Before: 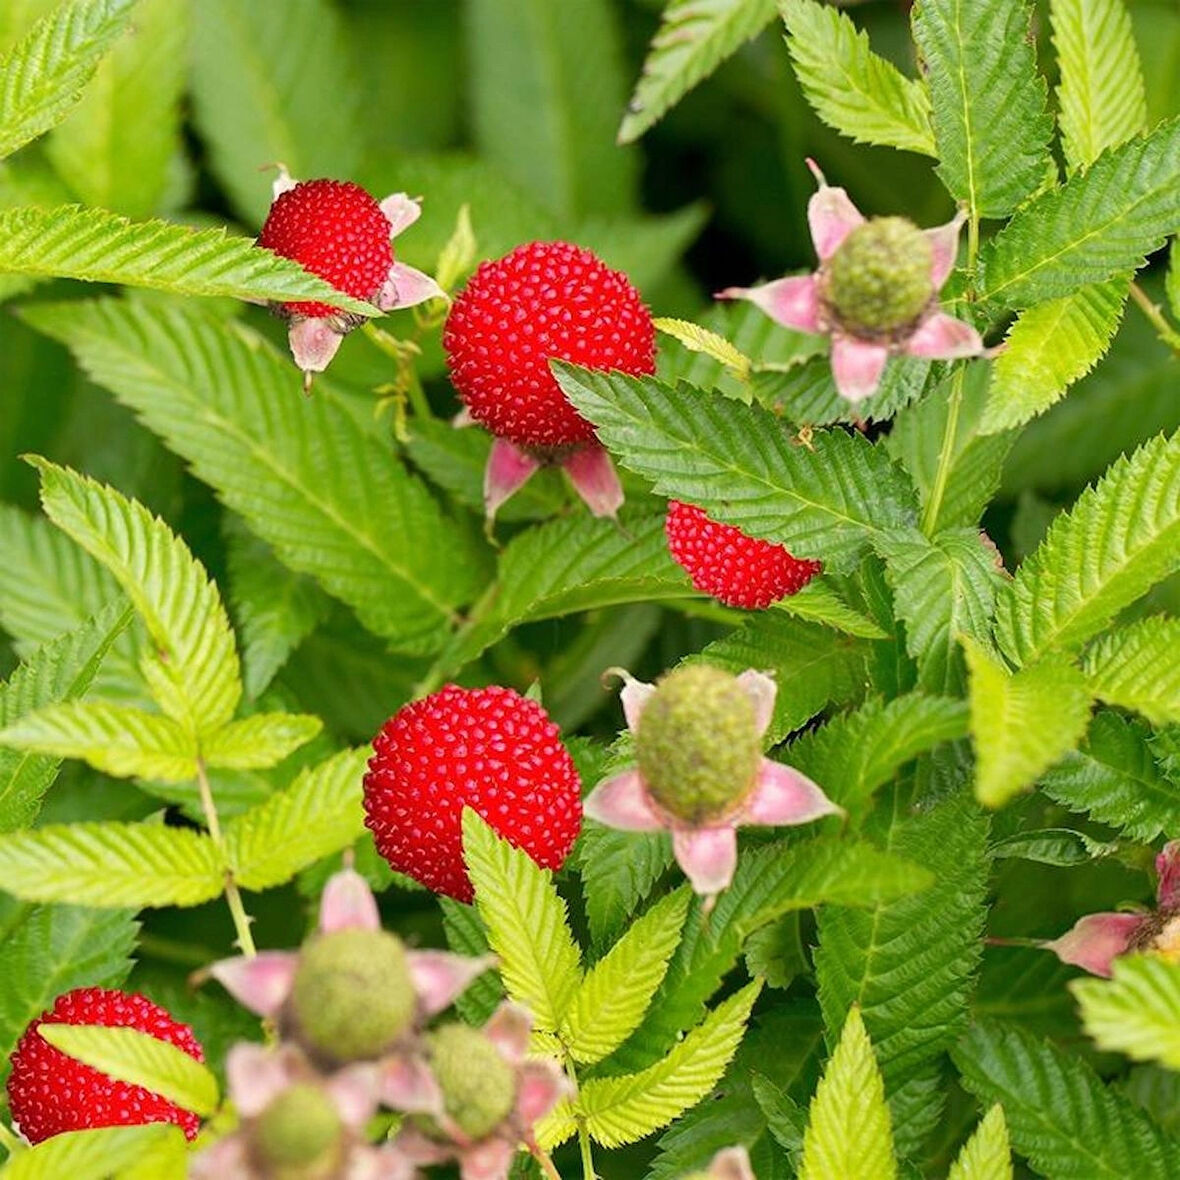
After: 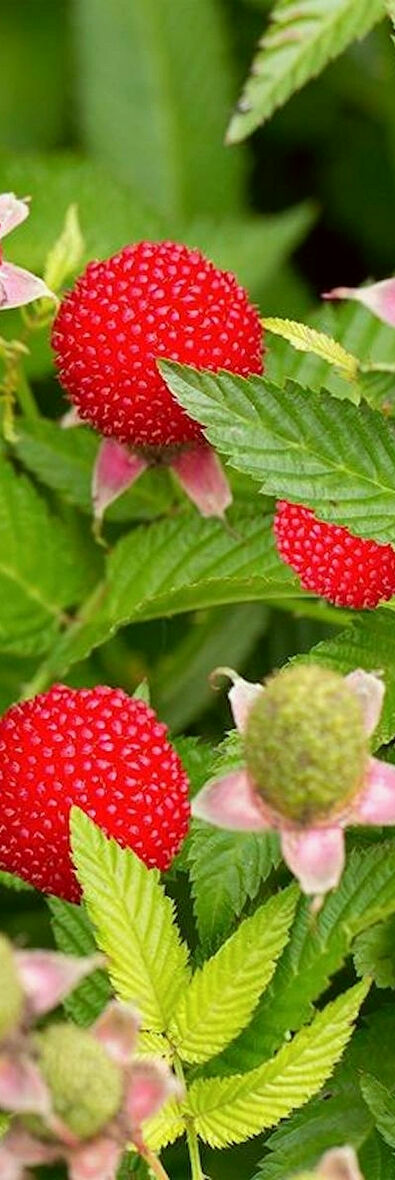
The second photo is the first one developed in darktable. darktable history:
crop: left 33.288%, right 33.214%
color correction: highlights a* -2.74, highlights b* -2.24, shadows a* 2.33, shadows b* 2.82
